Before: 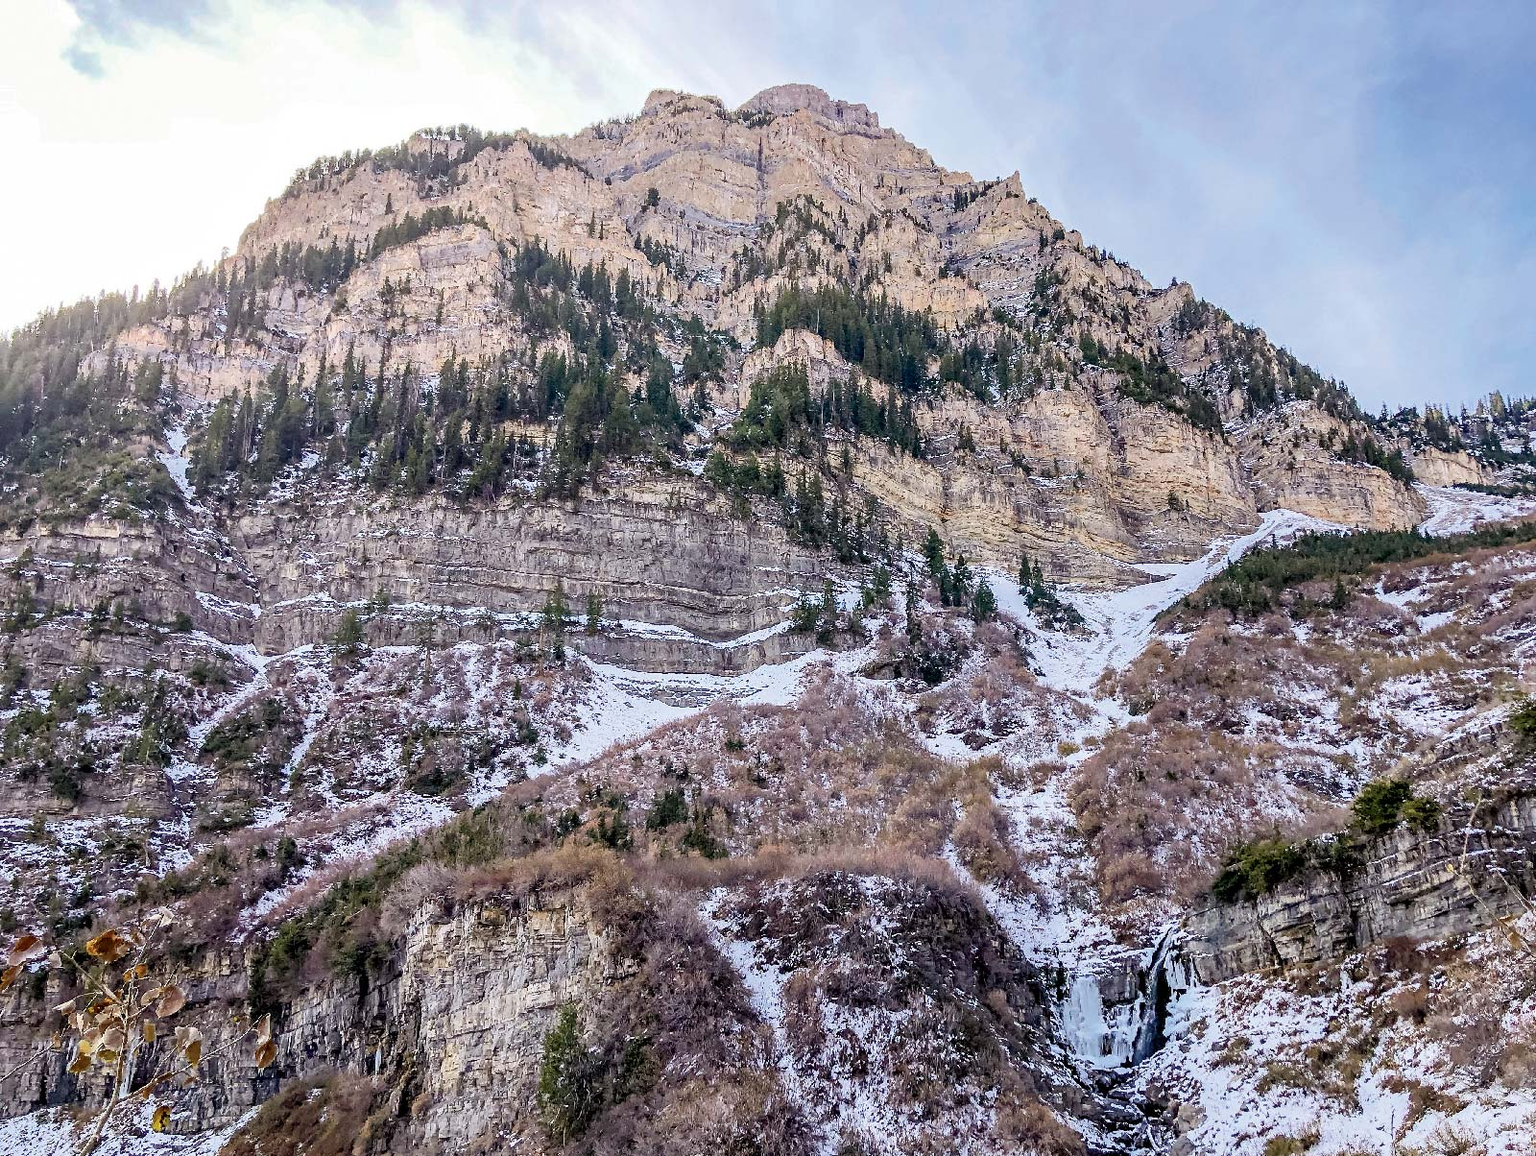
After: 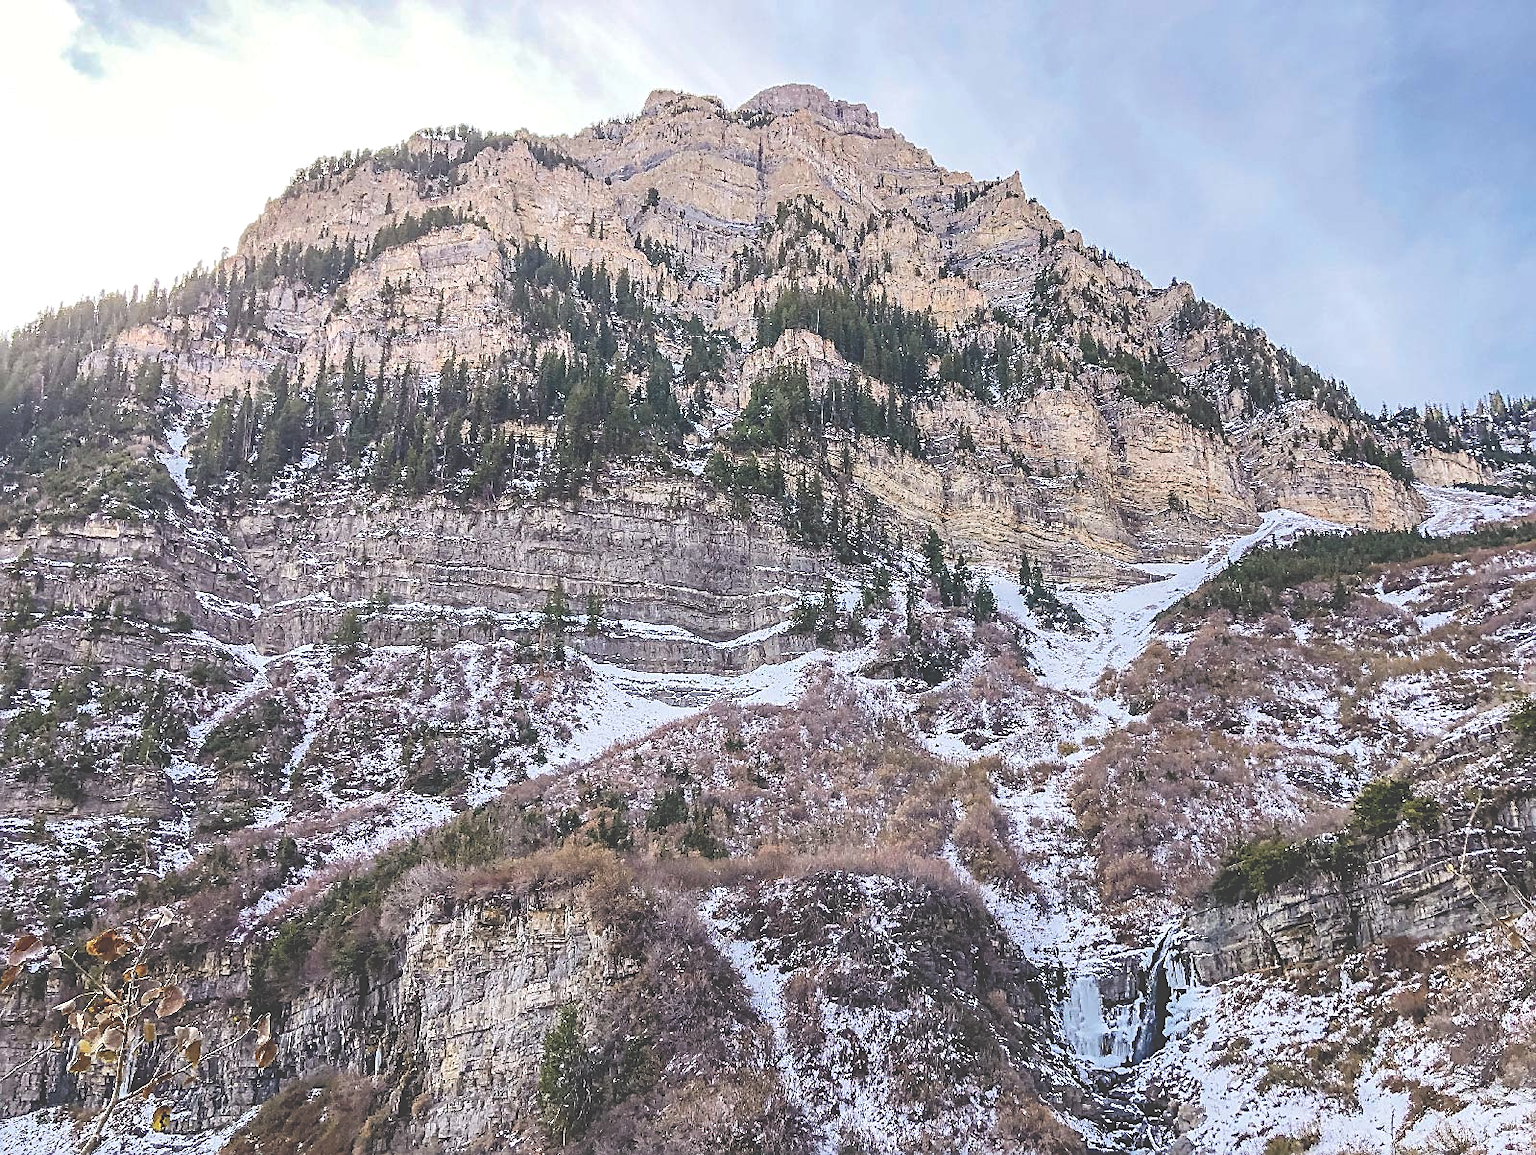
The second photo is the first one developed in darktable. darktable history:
exposure: black level correction -0.042, exposure 0.063 EV, compensate highlight preservation false
sharpen: on, module defaults
